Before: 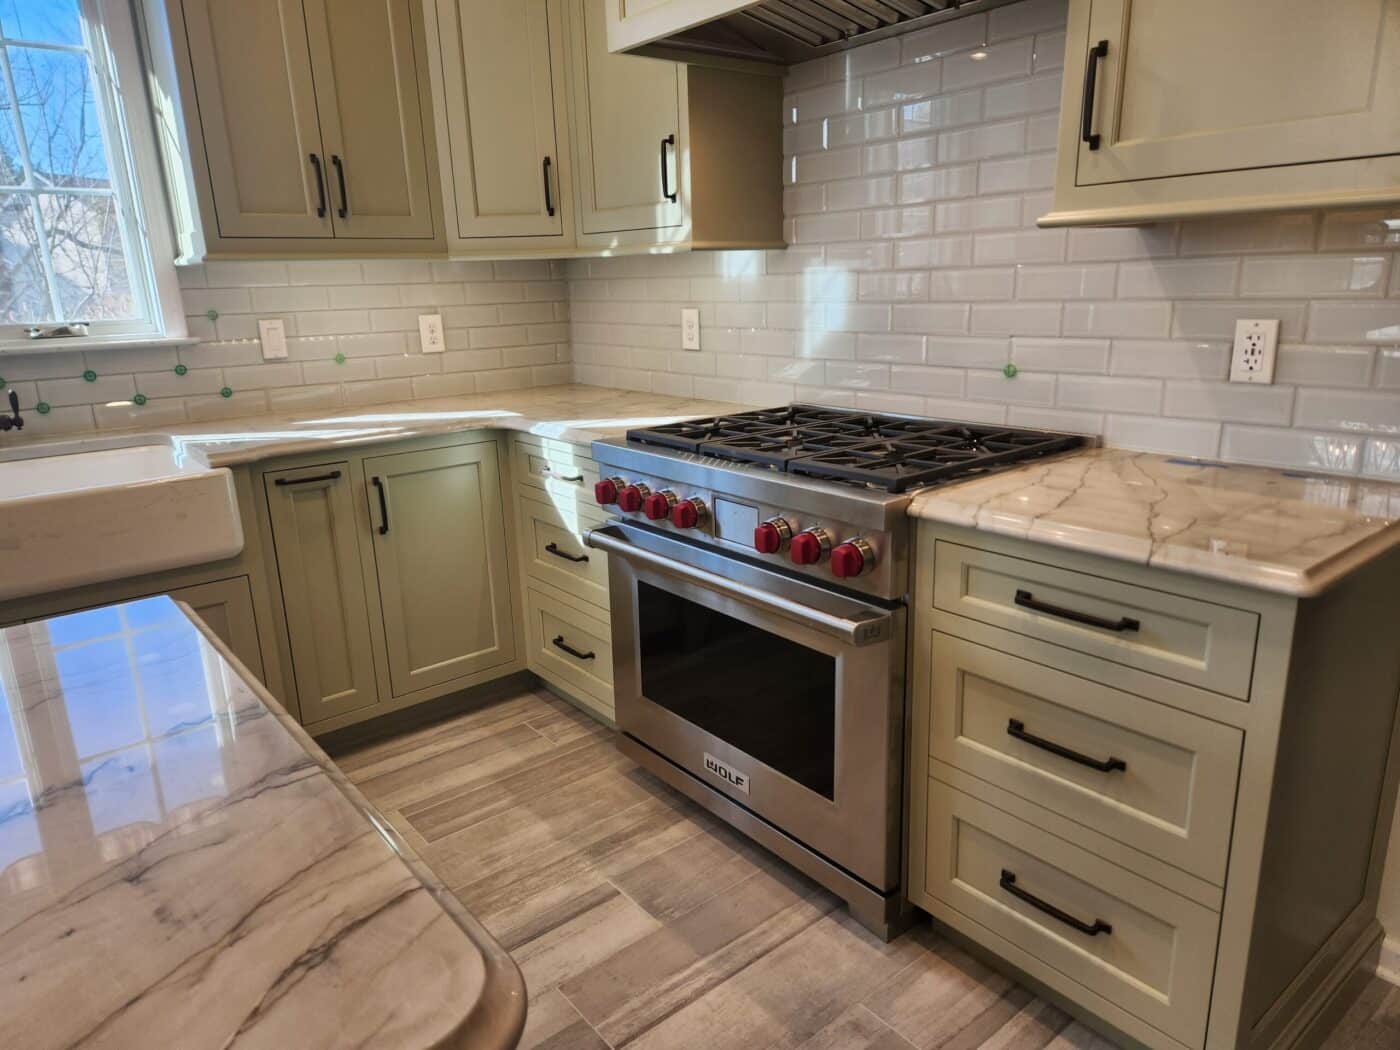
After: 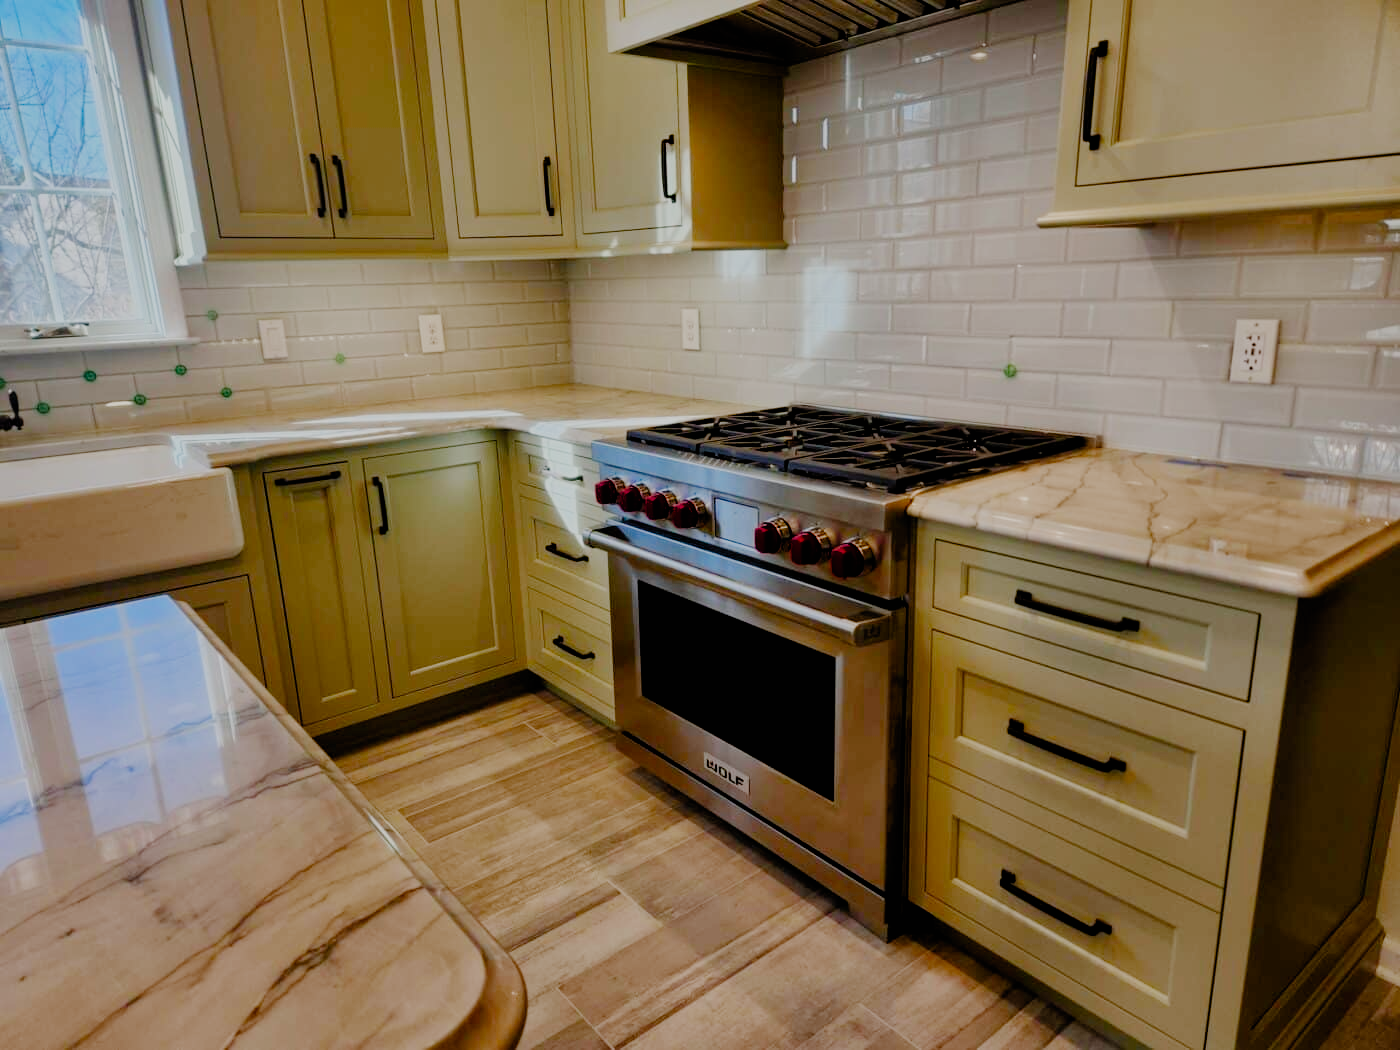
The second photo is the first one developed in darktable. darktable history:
color balance rgb: perceptual saturation grading › global saturation 20%, perceptual saturation grading › highlights -25.326%, perceptual saturation grading › shadows 49.379%, contrast -9.481%
filmic rgb: black relative exposure -4.19 EV, white relative exposure 5.15 EV, hardness 2.16, contrast 1.175, add noise in highlights 0, preserve chrominance no, color science v3 (2019), use custom middle-gray values true, contrast in highlights soft
